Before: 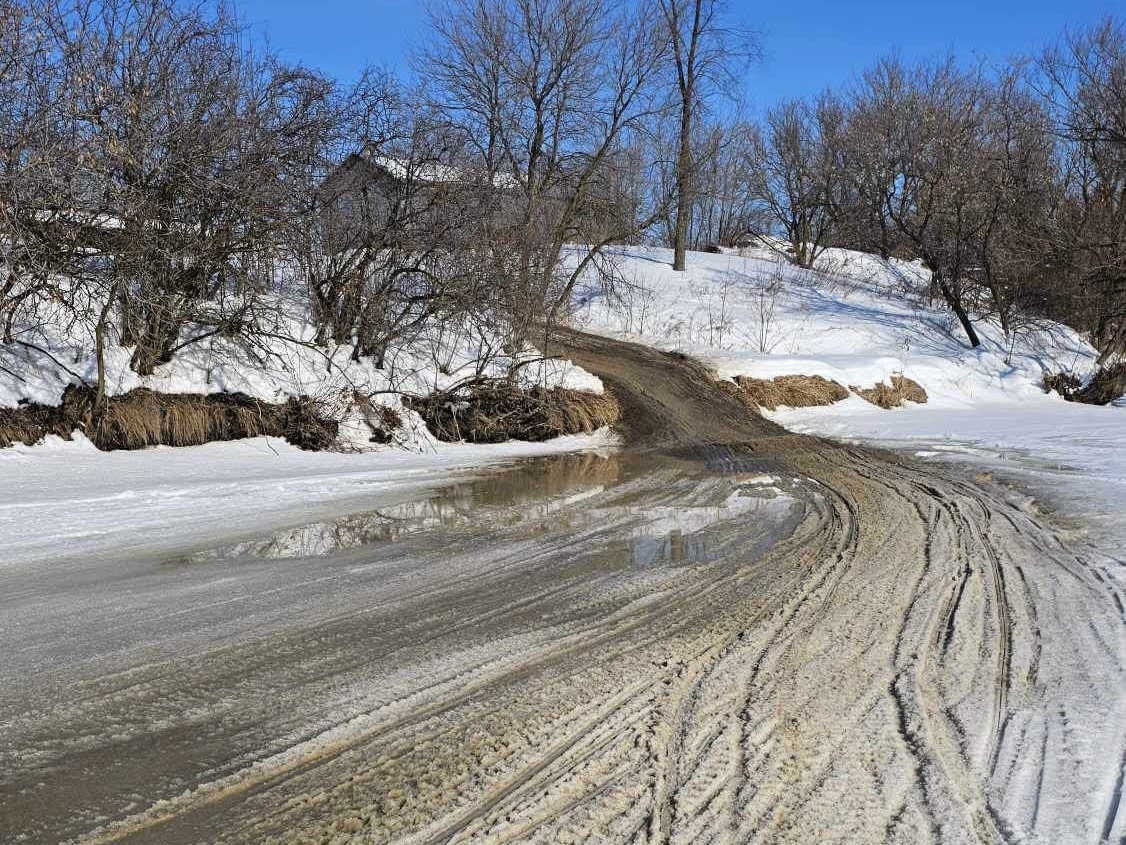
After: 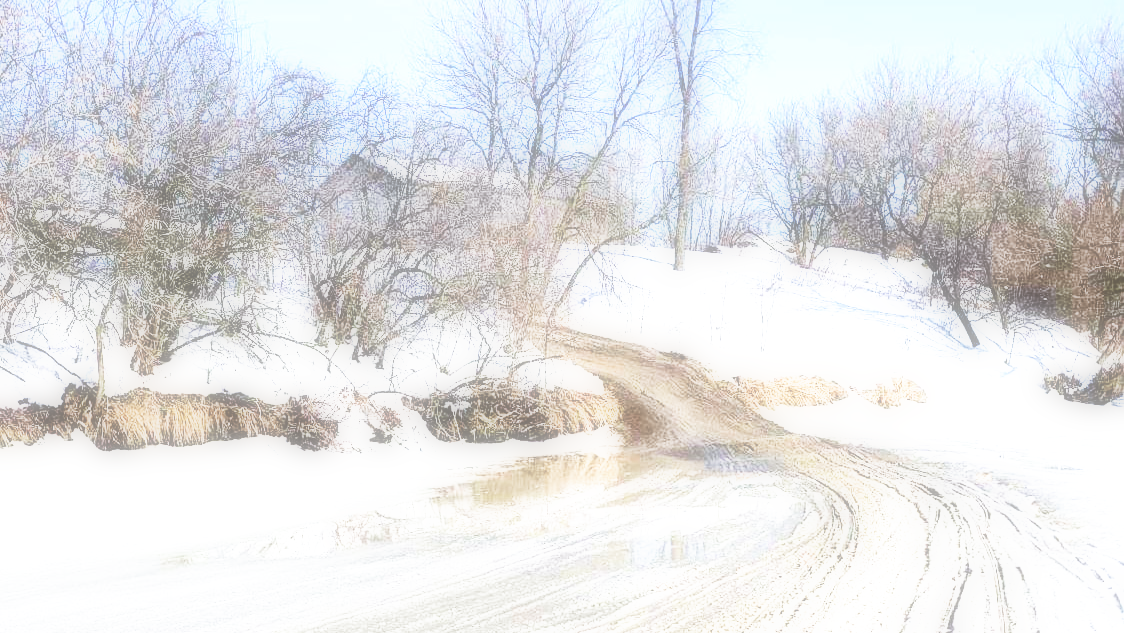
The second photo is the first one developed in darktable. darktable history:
color balance rgb: global vibrance -1%, saturation formula JzAzBz (2021)
crop: bottom 24.967%
base curve: curves: ch0 [(0, 0) (0.007, 0.004) (0.027, 0.03) (0.046, 0.07) (0.207, 0.54) (0.442, 0.872) (0.673, 0.972) (1, 1)], preserve colors none
tone equalizer: on, module defaults
velvia: on, module defaults
exposure: black level correction 0, exposure 1.4 EV, compensate highlight preservation false
color calibration: x 0.355, y 0.367, temperature 4700.38 K
soften: on, module defaults
